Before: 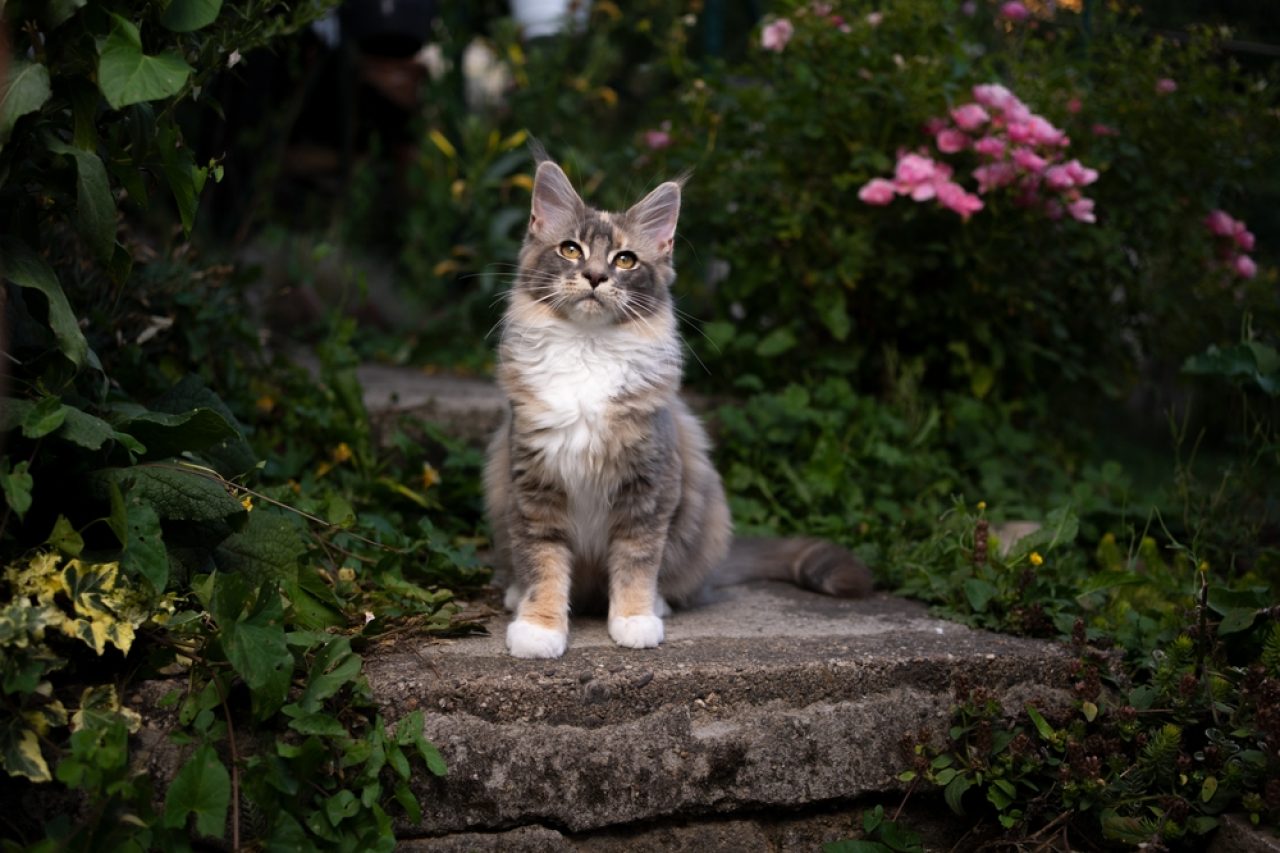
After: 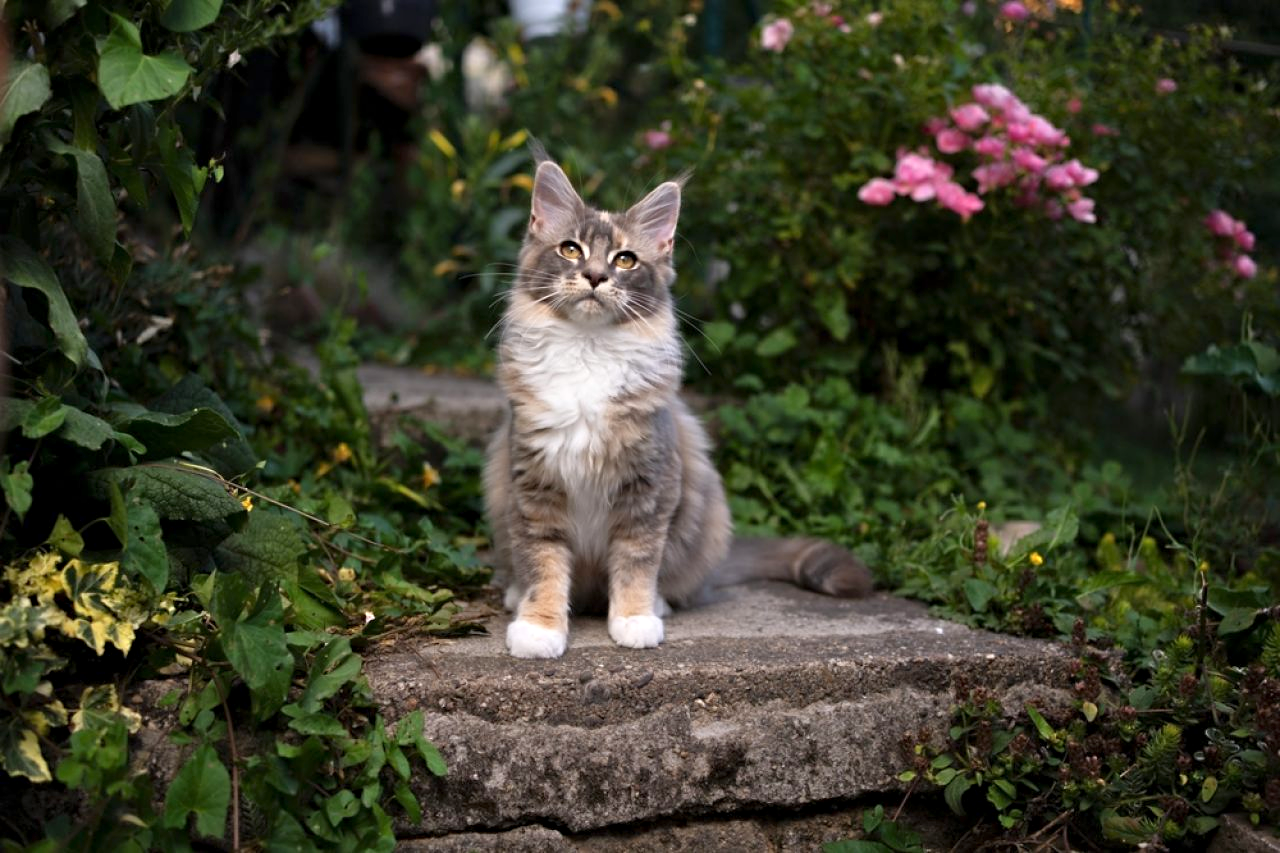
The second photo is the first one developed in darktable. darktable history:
contrast equalizer: octaves 7, y [[0.5, 0.504, 0.515, 0.527, 0.535, 0.534], [0.5 ×6], [0.491, 0.387, 0.179, 0.068, 0.068, 0.068], [0 ×5, 0.023], [0 ×6]]
tone equalizer: -8 EV 1.01 EV, -7 EV 1.01 EV, -6 EV 1.02 EV, -5 EV 0.97 EV, -4 EV 1.03 EV, -3 EV 0.76 EV, -2 EV 0.484 EV, -1 EV 0.25 EV
